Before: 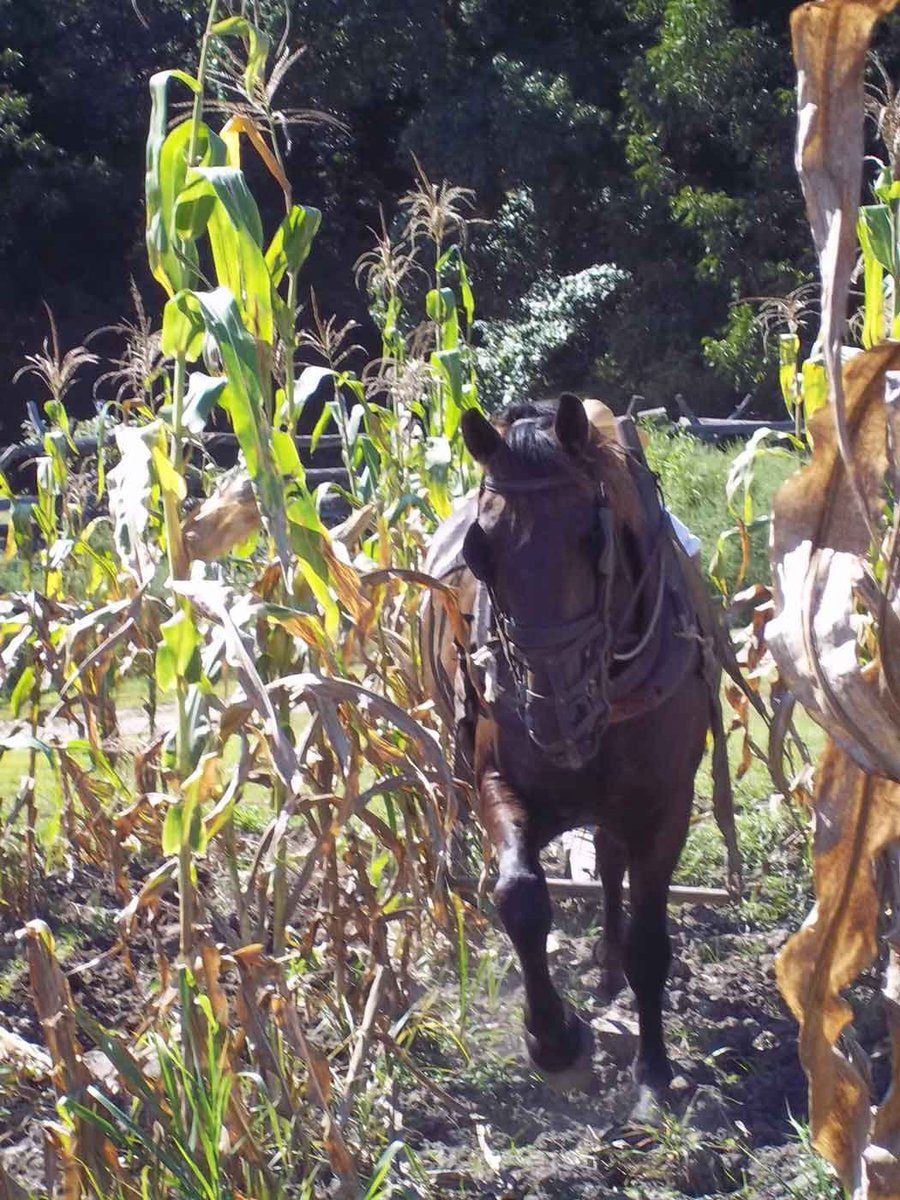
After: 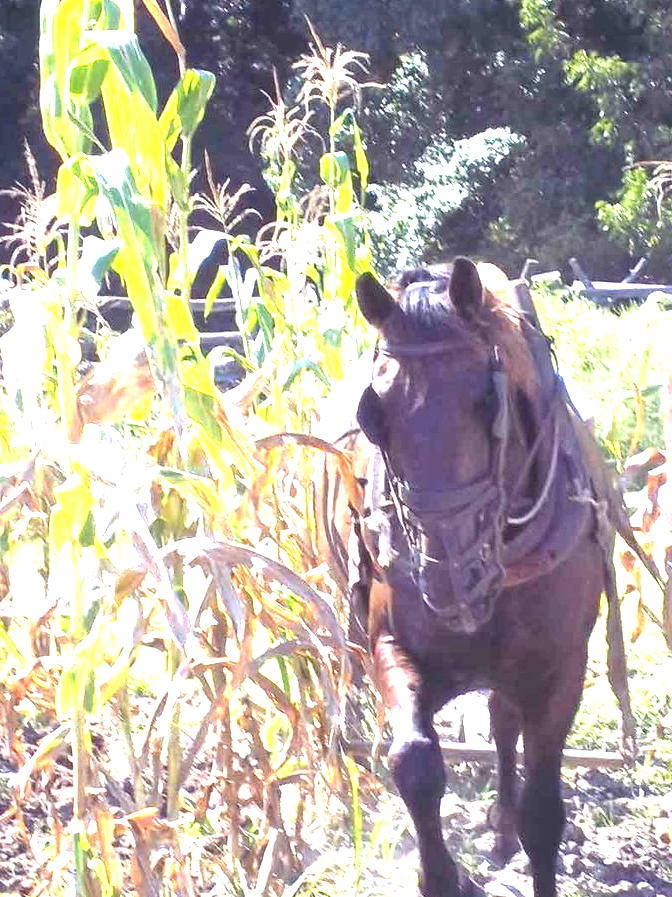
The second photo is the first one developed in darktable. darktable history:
exposure: black level correction 0, exposure 2 EV, compensate highlight preservation false
crop and rotate: left 11.831%, top 11.346%, right 13.429%, bottom 13.899%
